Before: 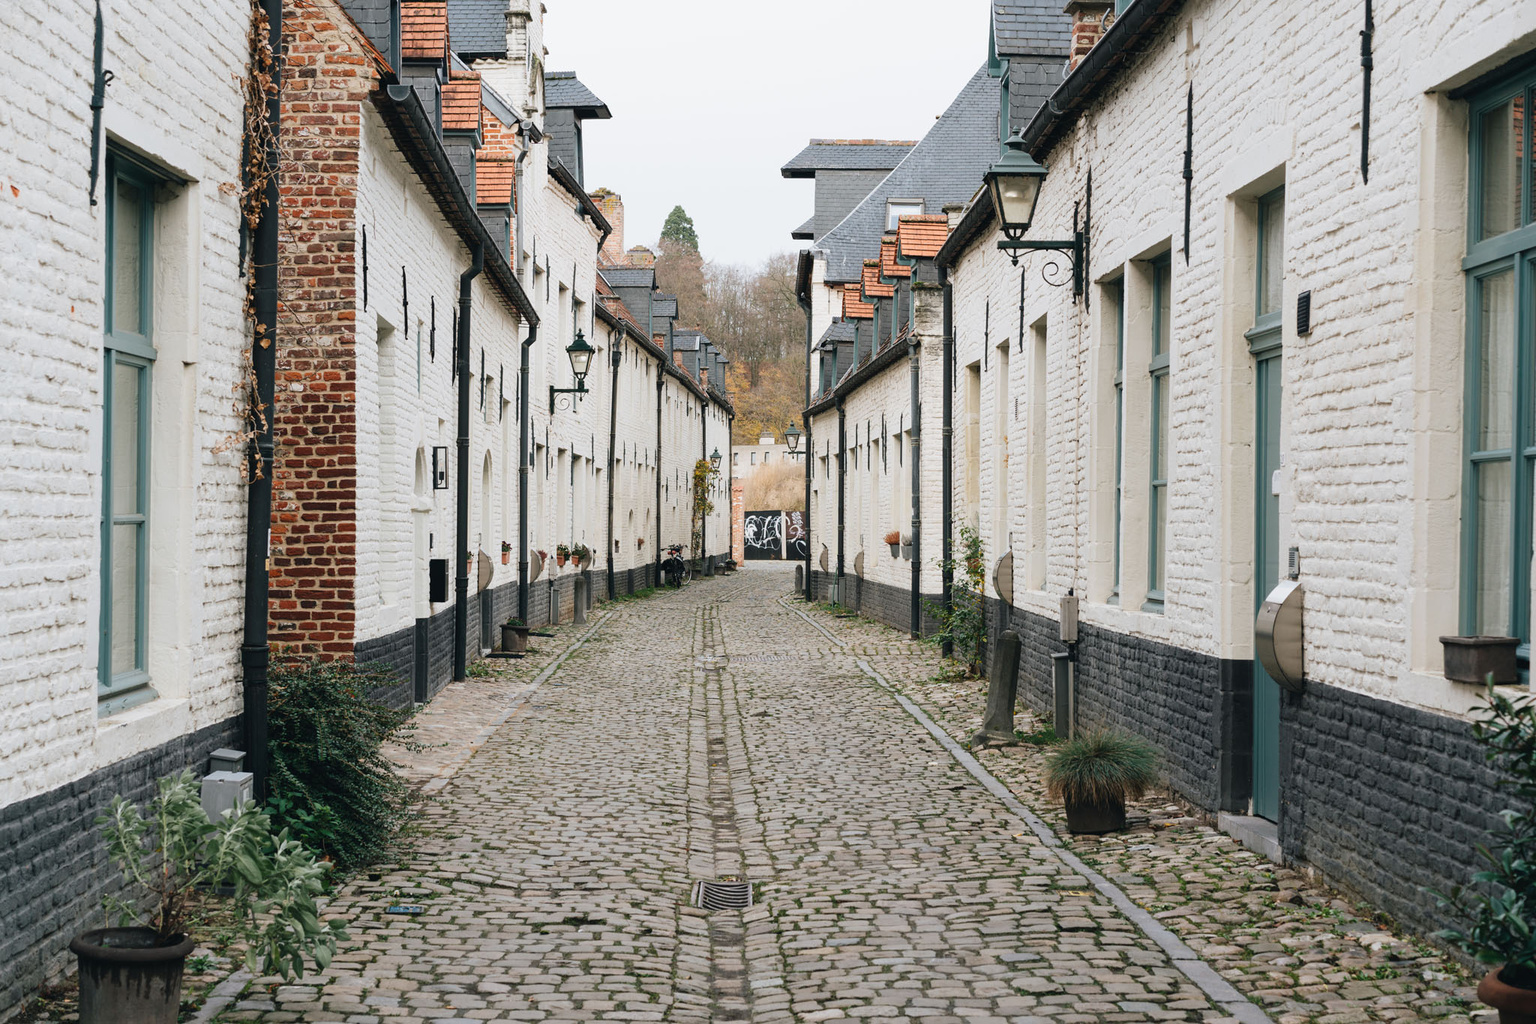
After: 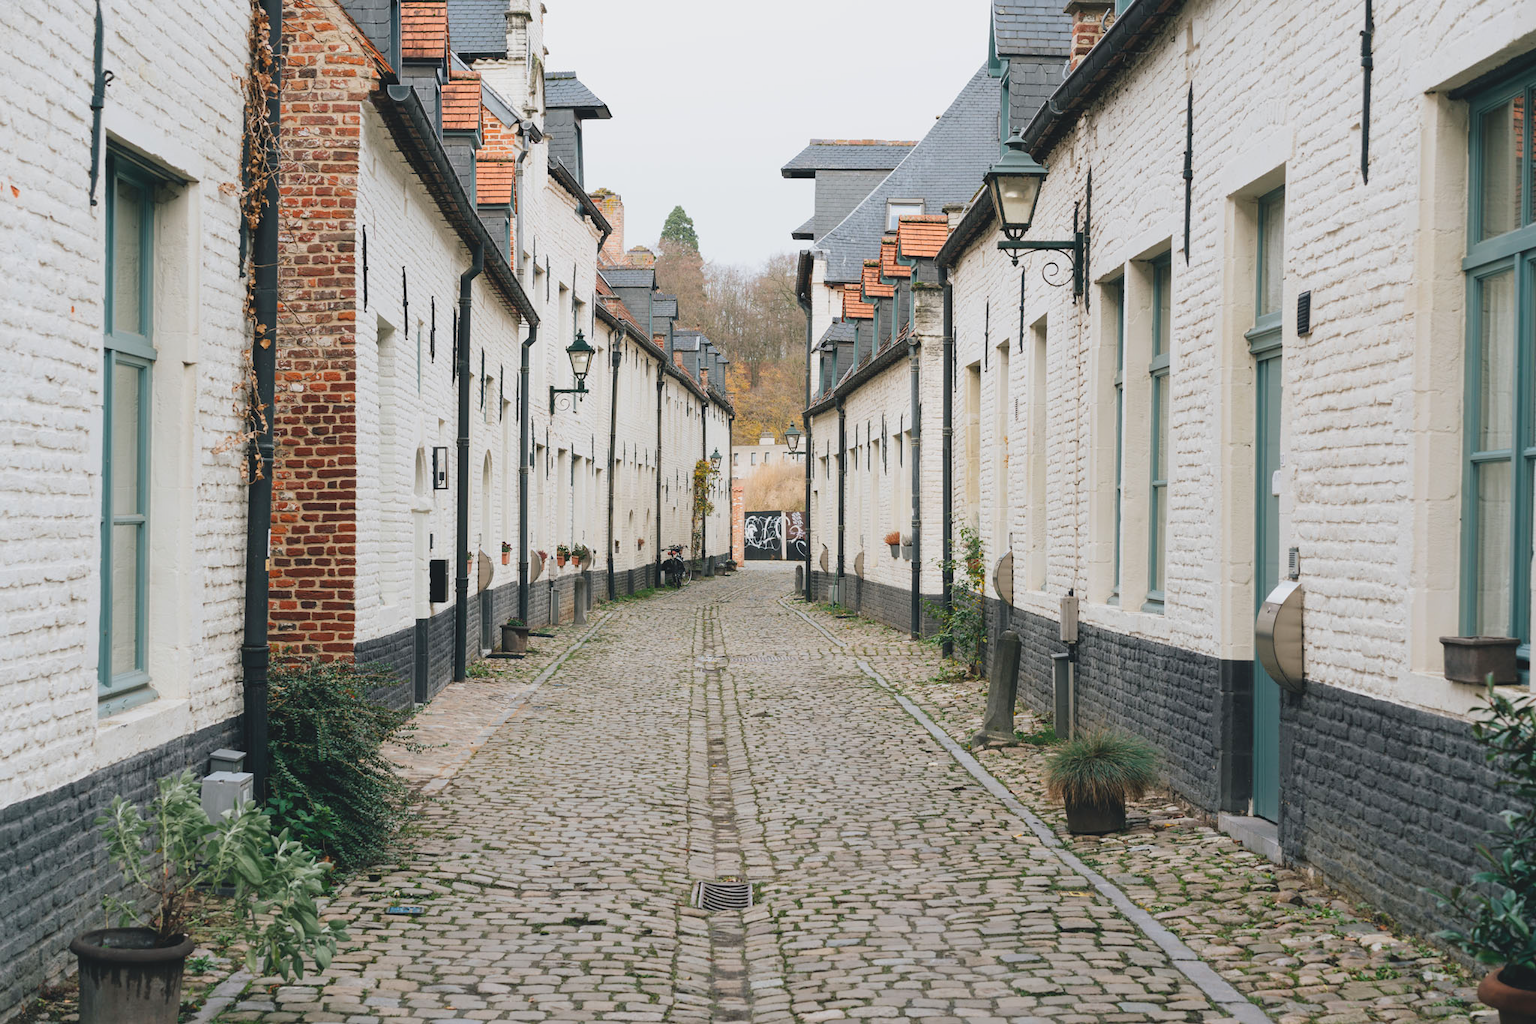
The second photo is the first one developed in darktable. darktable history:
contrast brightness saturation: contrast -0.098, brightness 0.055, saturation 0.084
